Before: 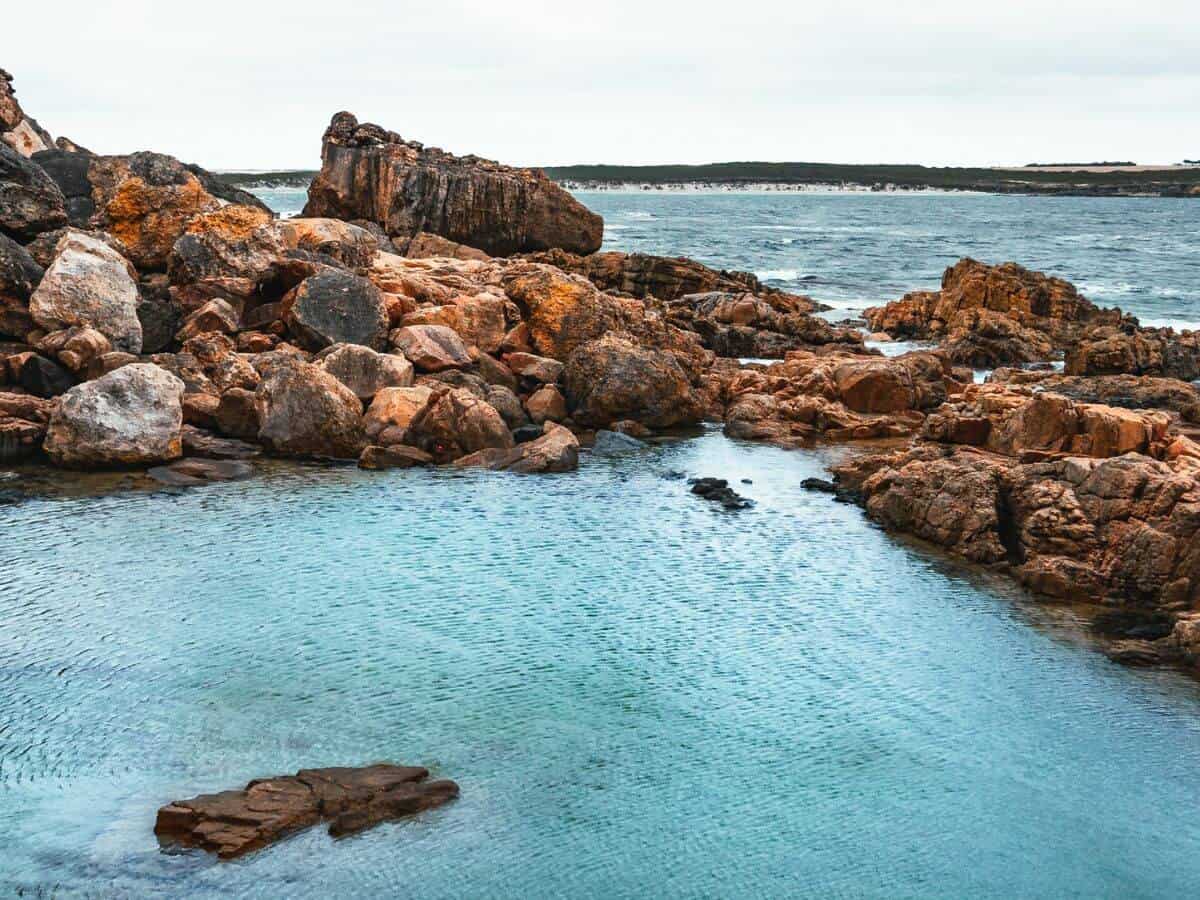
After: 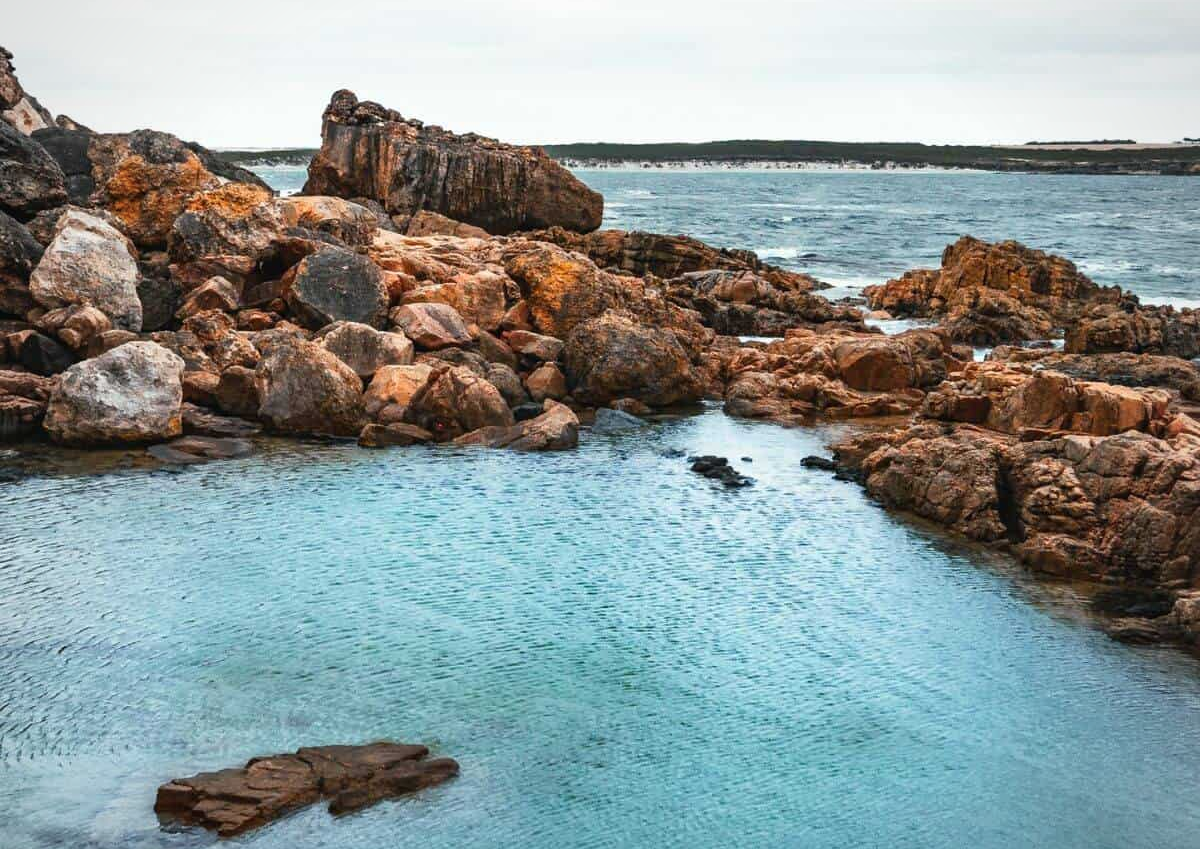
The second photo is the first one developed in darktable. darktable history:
vignetting: fall-off radius 60.8%, brightness -0.293
crop and rotate: top 2.49%, bottom 3.17%
